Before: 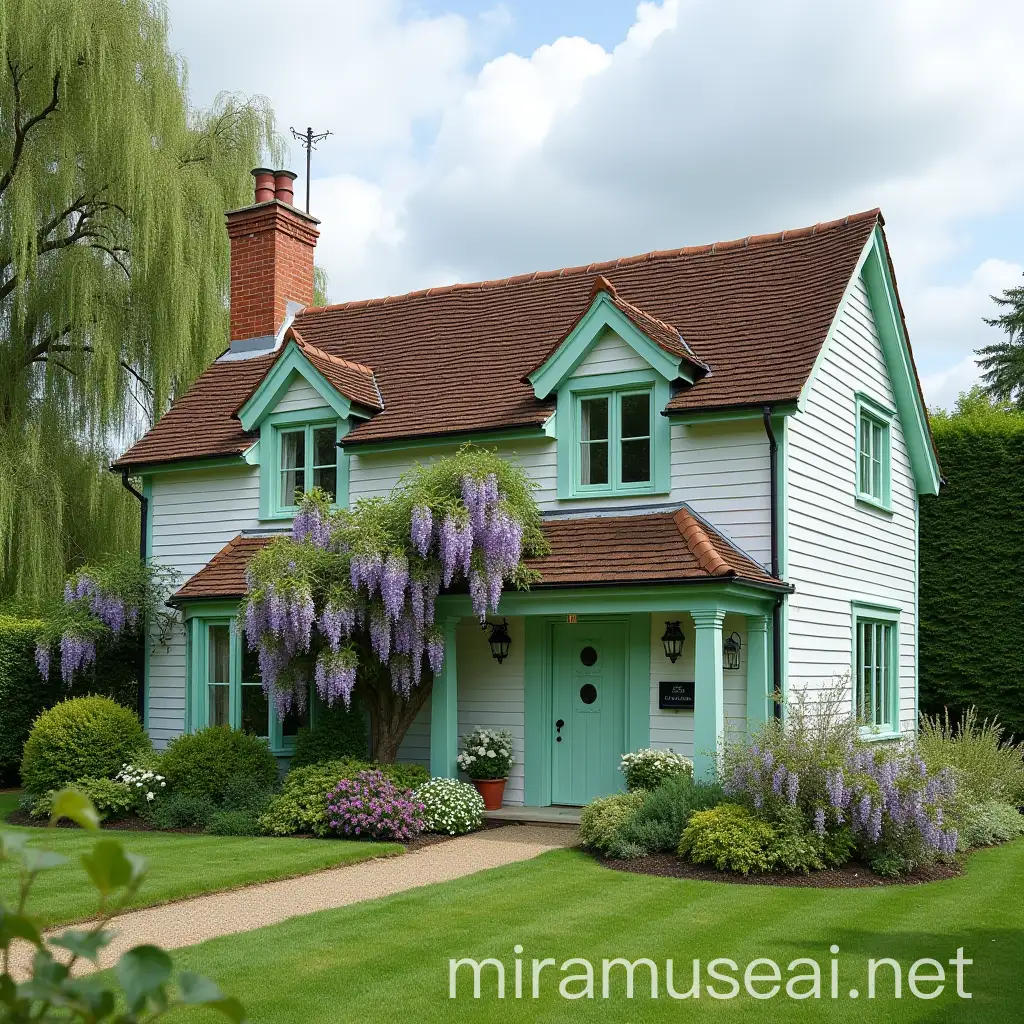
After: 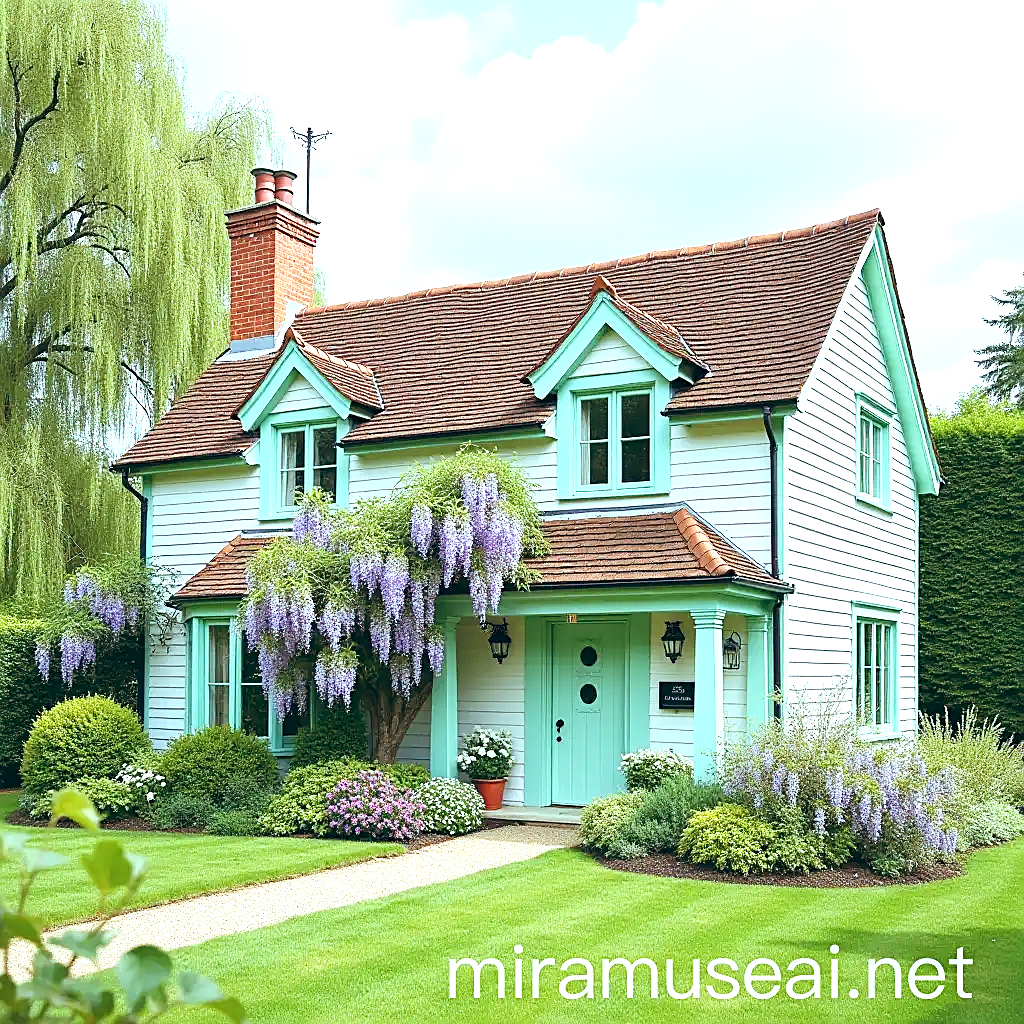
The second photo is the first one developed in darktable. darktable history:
color balance: lift [1.003, 0.993, 1.001, 1.007], gamma [1.018, 1.072, 0.959, 0.928], gain [0.974, 0.873, 1.031, 1.127]
exposure: black level correction 0, exposure 1.3 EV, compensate exposure bias true, compensate highlight preservation false
sharpen: amount 0.6
tone curve: curves: ch0 [(0, 0) (0.004, 0.002) (0.02, 0.013) (0.218, 0.218) (0.664, 0.718) (0.832, 0.873) (1, 1)], preserve colors none
